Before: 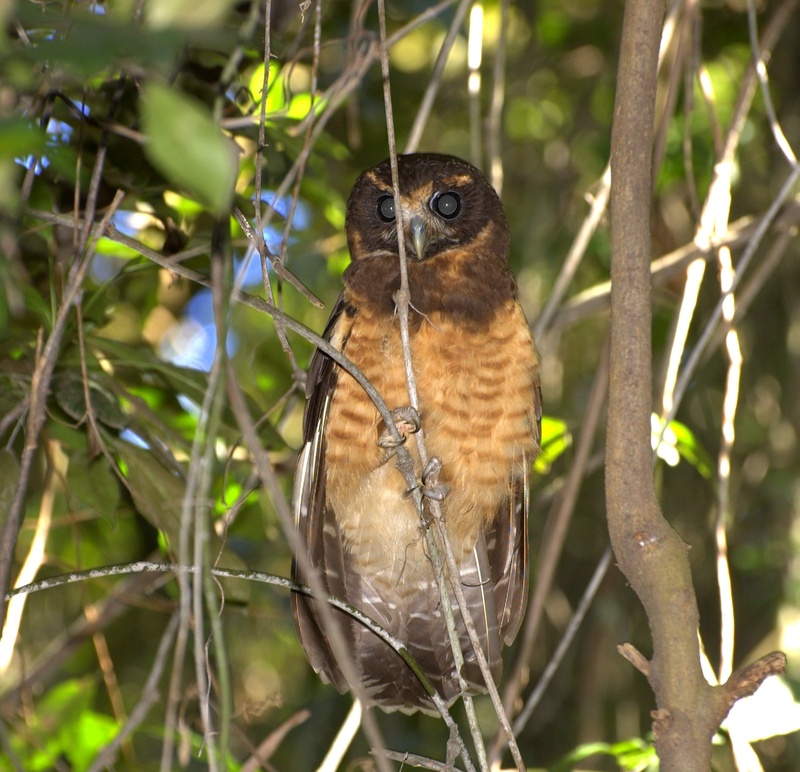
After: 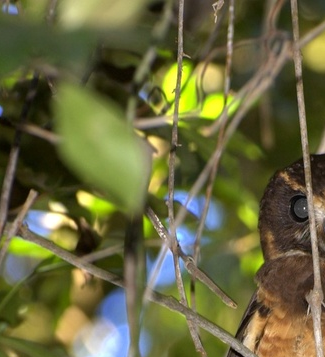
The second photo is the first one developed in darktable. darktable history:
crop and rotate: left 10.985%, top 0.105%, right 48.341%, bottom 53.573%
